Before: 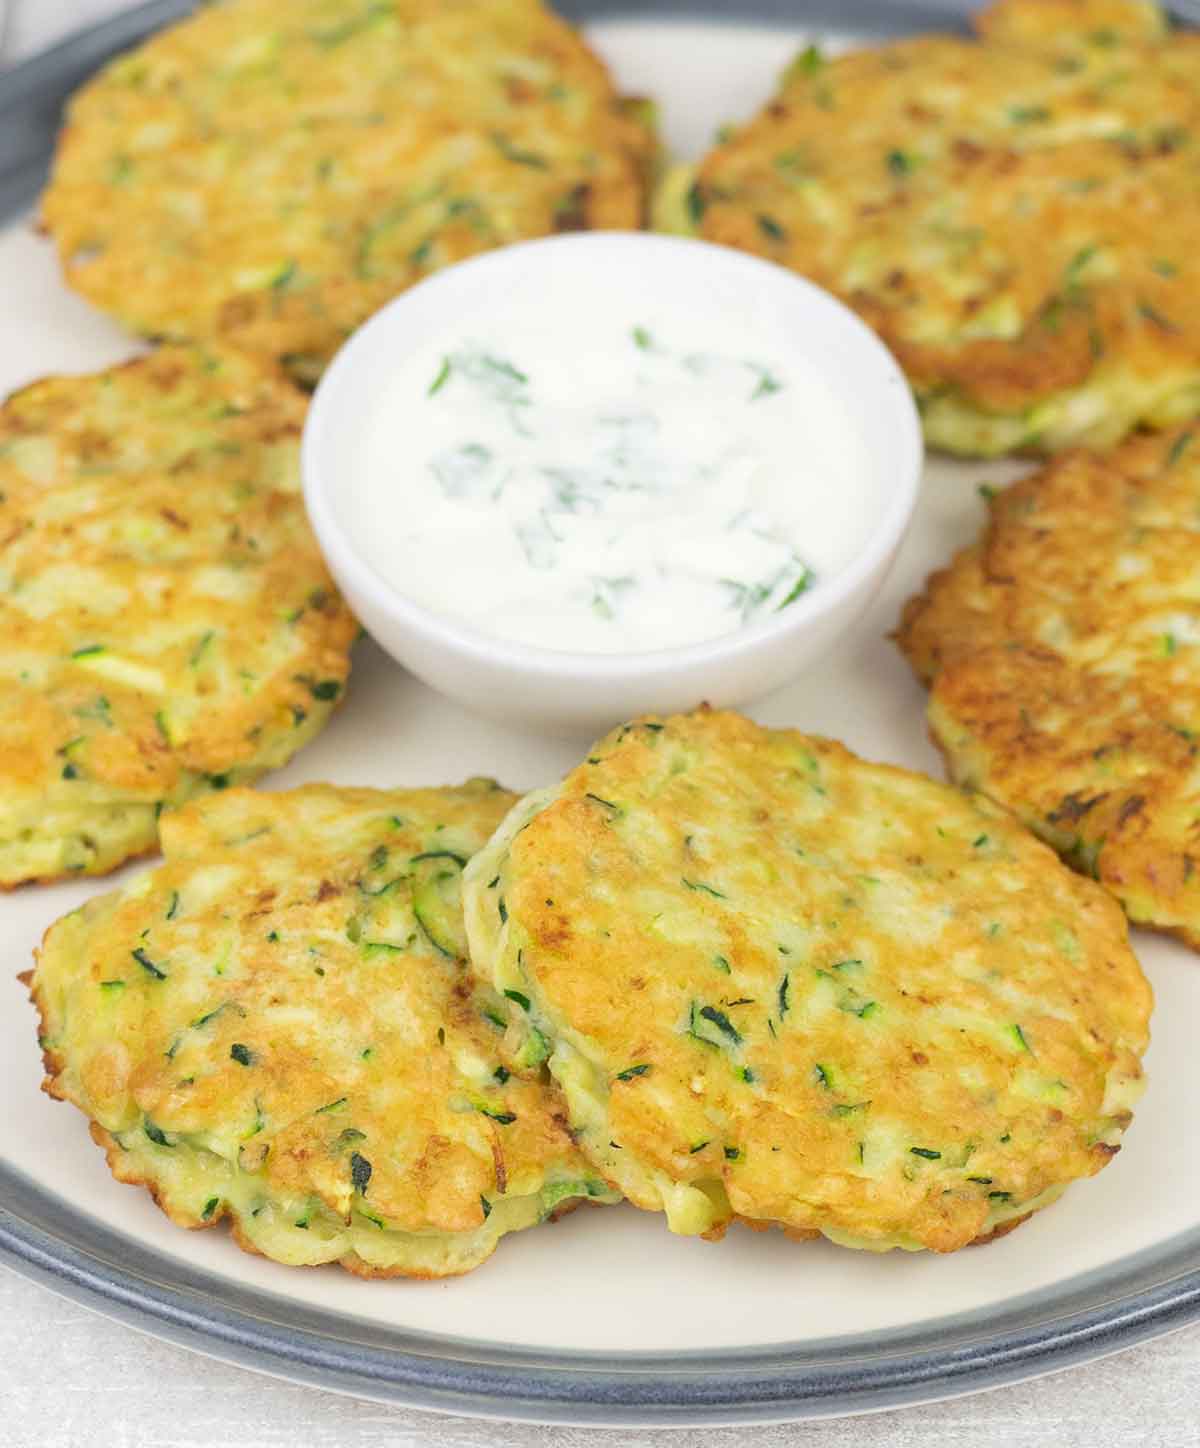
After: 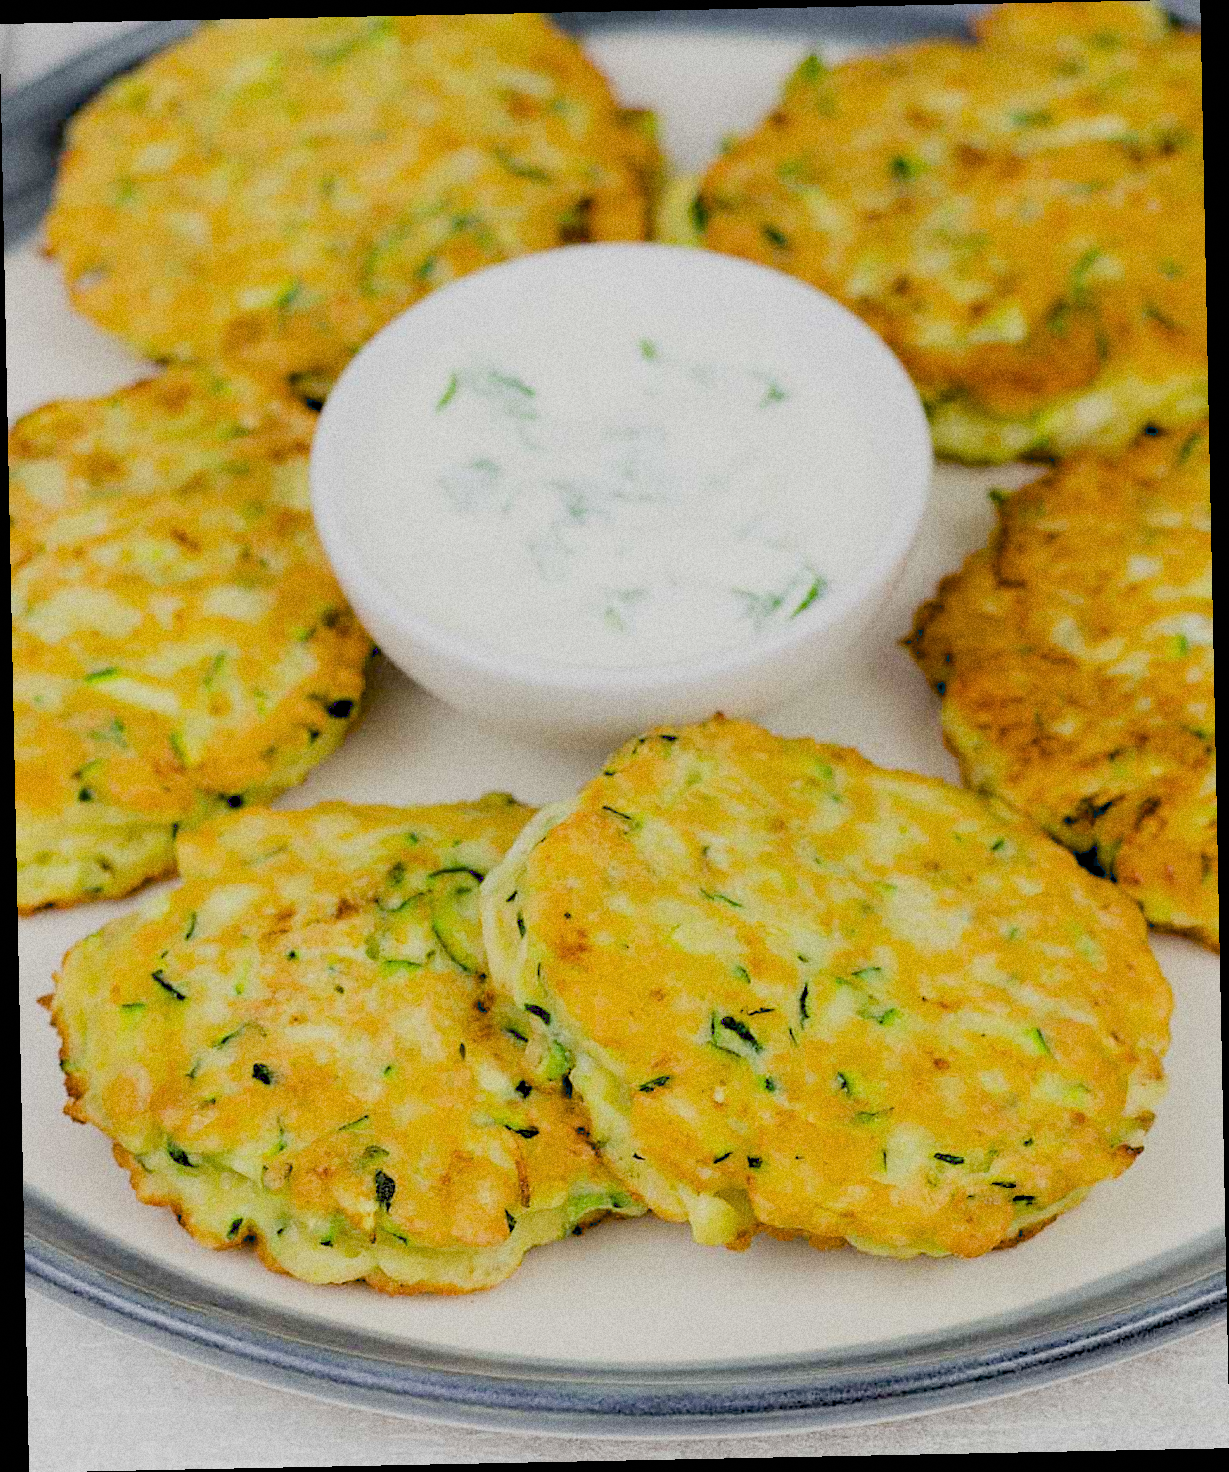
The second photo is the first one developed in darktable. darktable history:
rotate and perspective: rotation -1.17°, automatic cropping off
grain: coarseness 11.82 ISO, strength 36.67%, mid-tones bias 74.17%
exposure: black level correction 0.056, compensate highlight preservation false
filmic rgb: black relative exposure -7.65 EV, white relative exposure 4.56 EV, hardness 3.61
